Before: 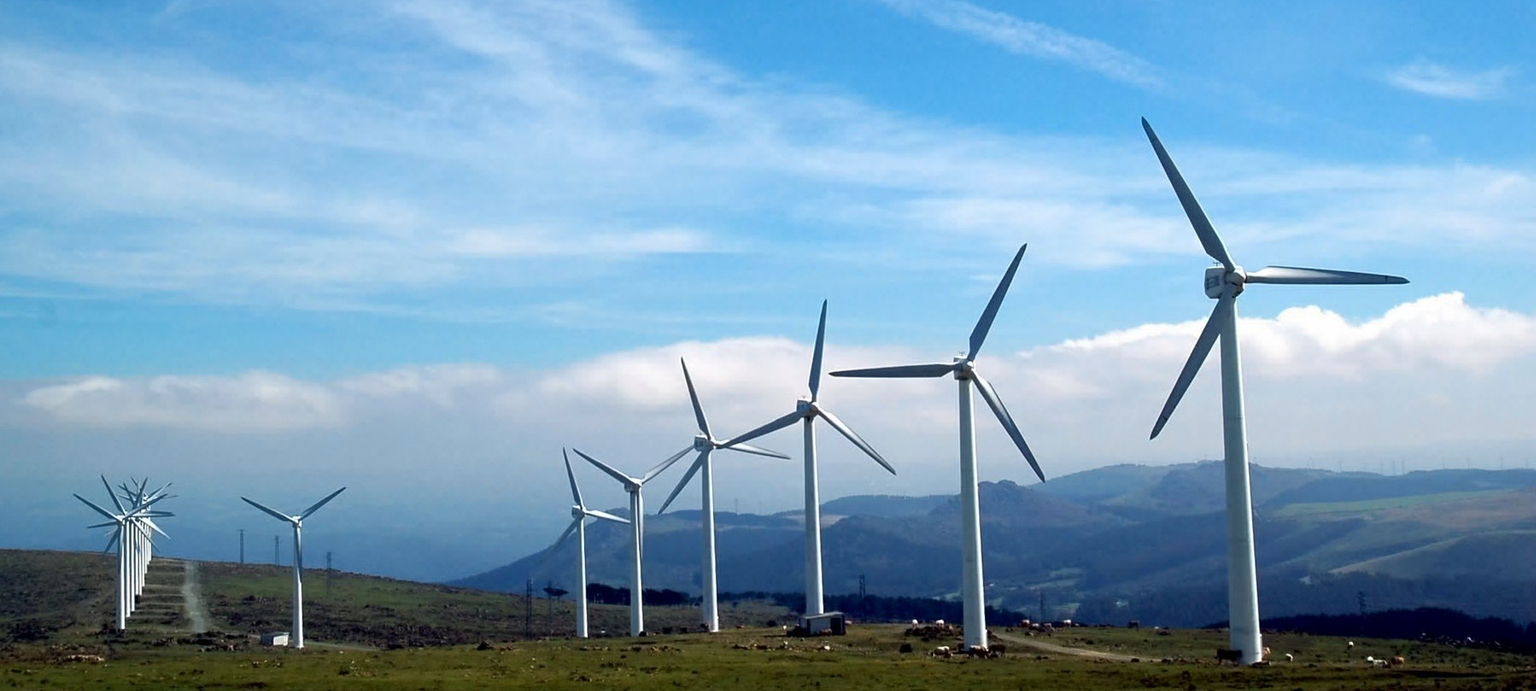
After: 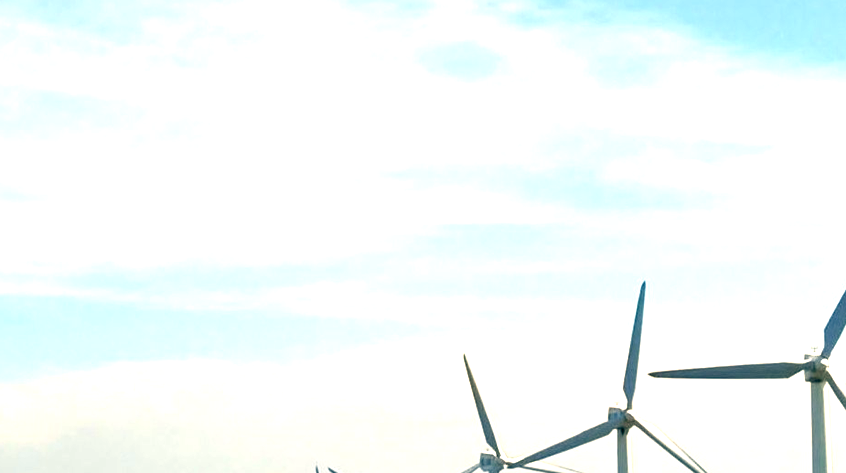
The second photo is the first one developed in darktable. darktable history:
crop: left 20.248%, top 10.86%, right 35.675%, bottom 34.321%
exposure: black level correction 0.001, exposure 1.129 EV, compensate exposure bias true, compensate highlight preservation false
color correction: highlights a* 5.3, highlights b* 24.26, shadows a* -15.58, shadows b* 4.02
